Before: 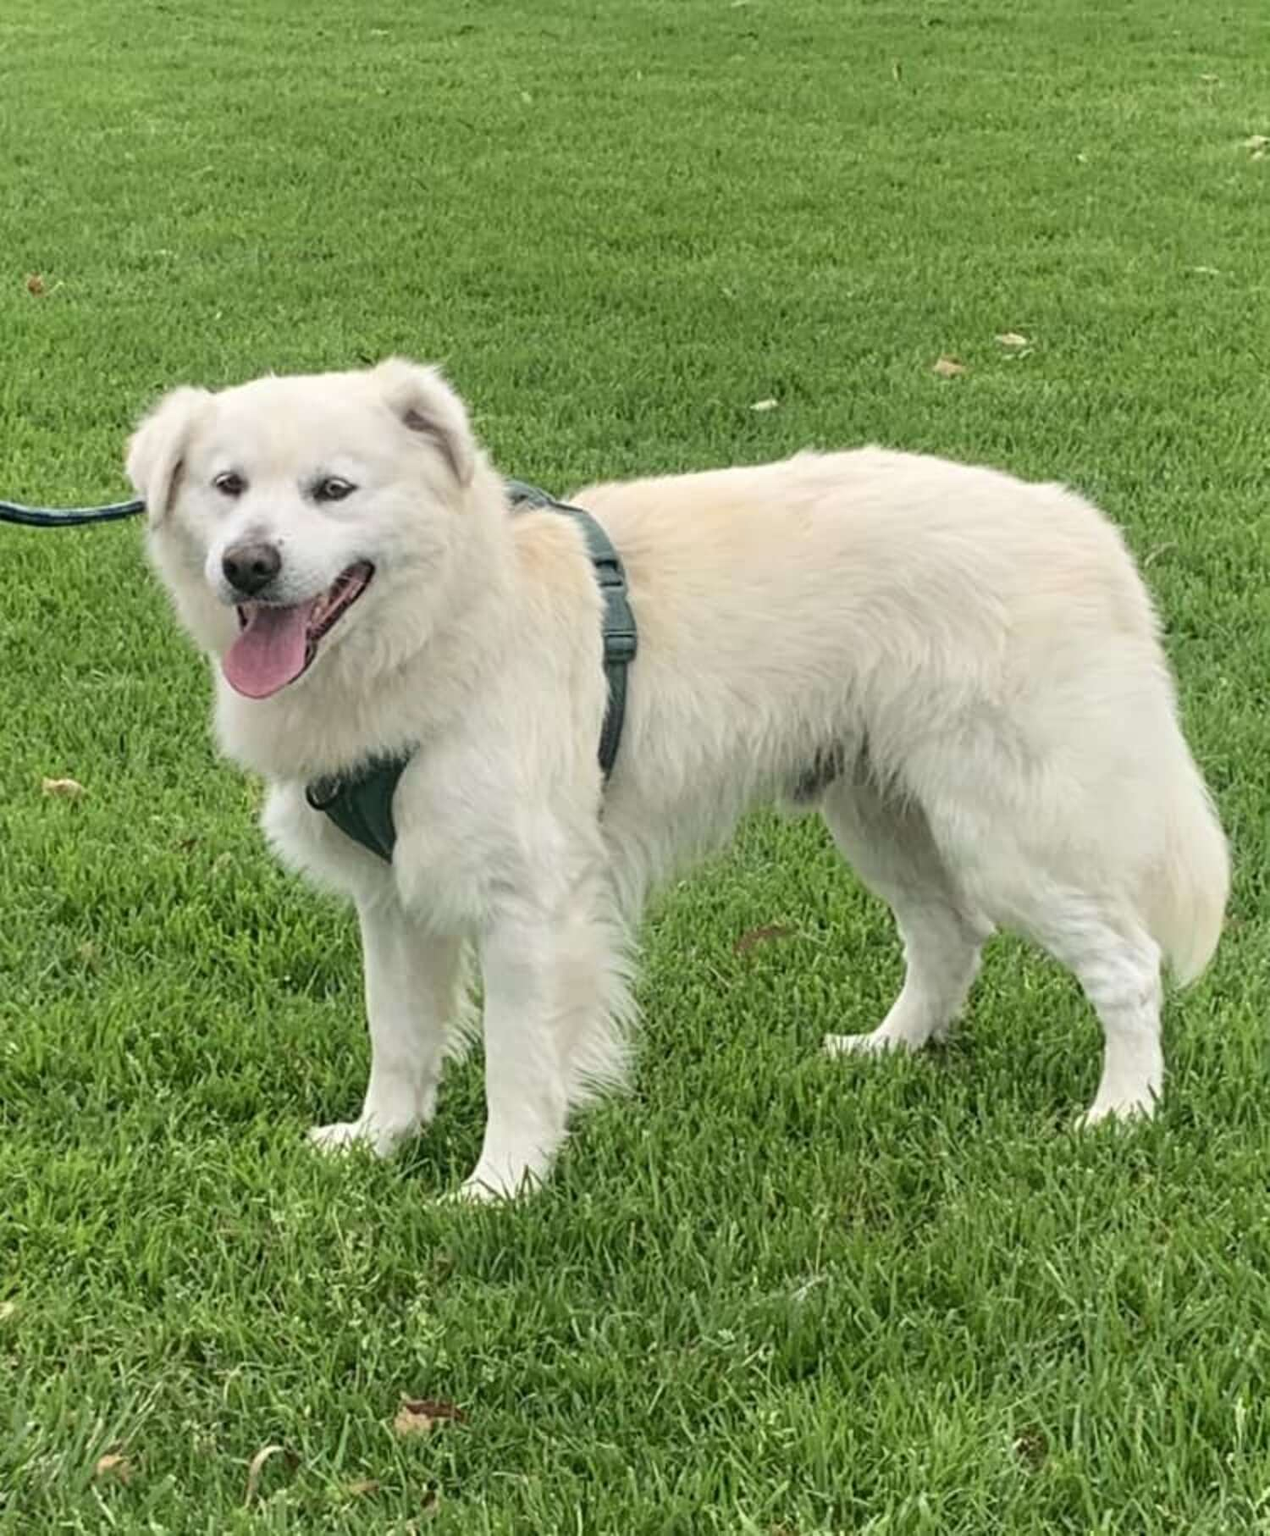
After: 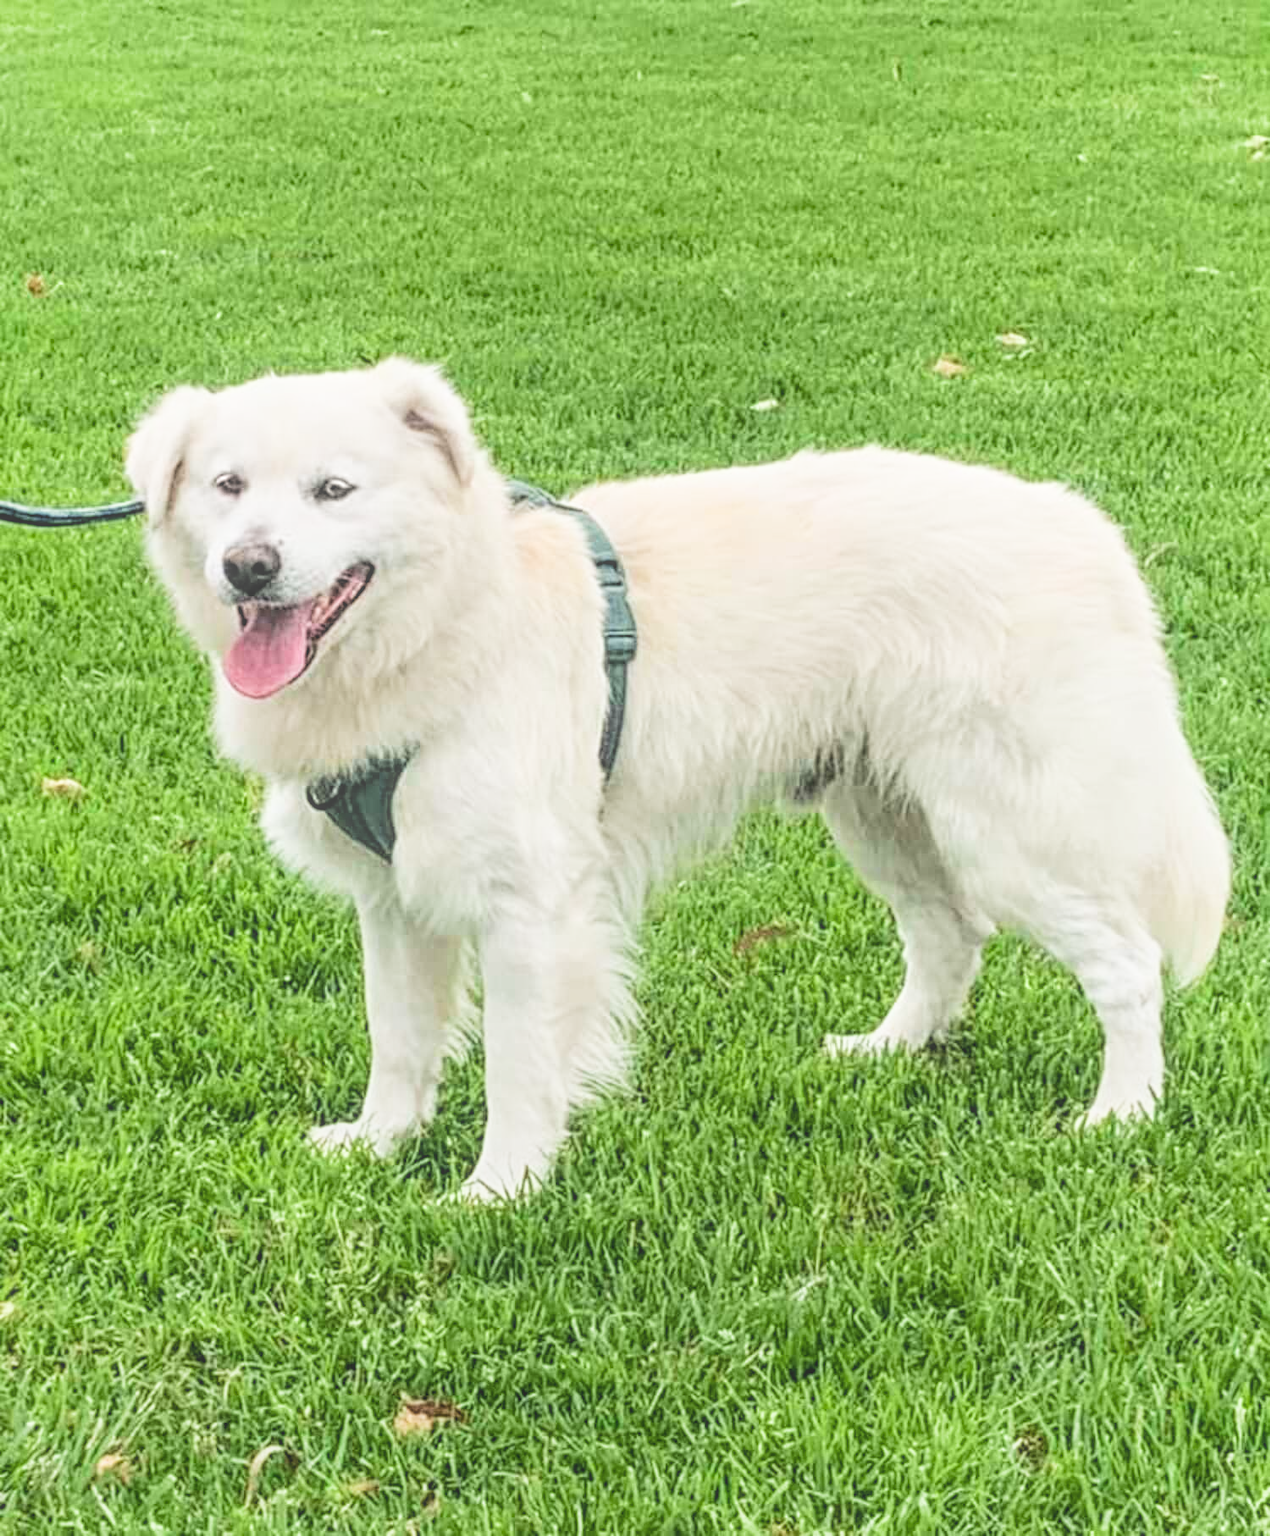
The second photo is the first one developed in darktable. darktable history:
filmic rgb: black relative exposure -5 EV, white relative exposure 3.5 EV, hardness 3.19, contrast 1.4, highlights saturation mix -50%
local contrast: highlights 73%, shadows 15%, midtone range 0.197
exposure: black level correction 0, exposure 0.7 EV, compensate exposure bias true, compensate highlight preservation false
